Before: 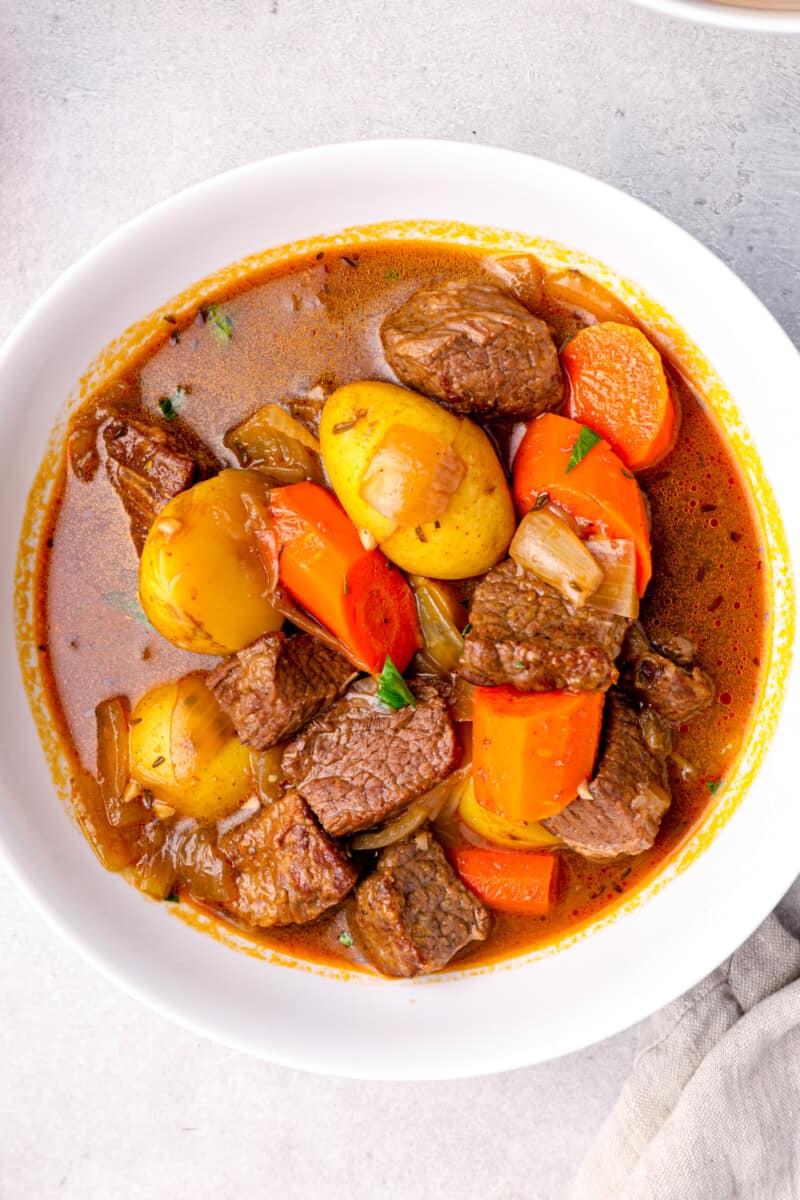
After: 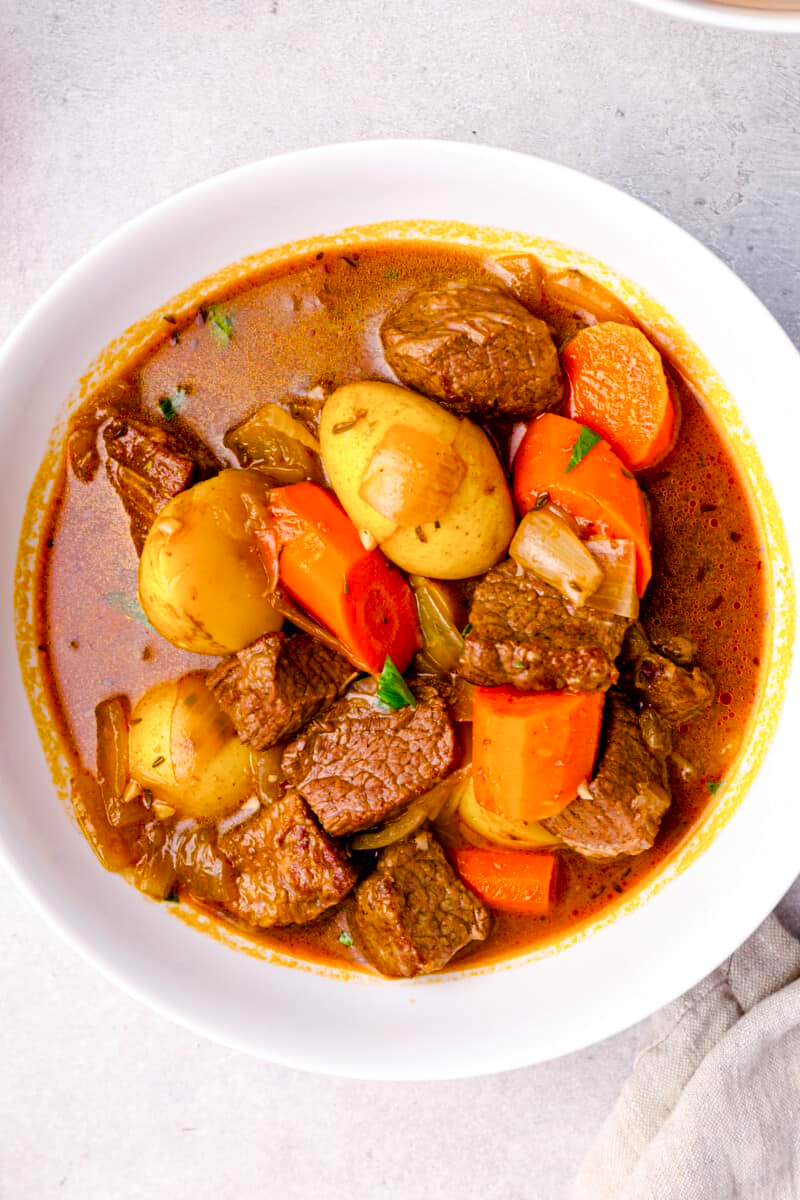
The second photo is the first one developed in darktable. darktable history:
color balance rgb: linear chroma grading › global chroma 9.738%, perceptual saturation grading › global saturation 0.844%, perceptual saturation grading › highlights -29.361%, perceptual saturation grading › mid-tones 29.564%, perceptual saturation grading › shadows 60.026%, global vibrance 39.598%
